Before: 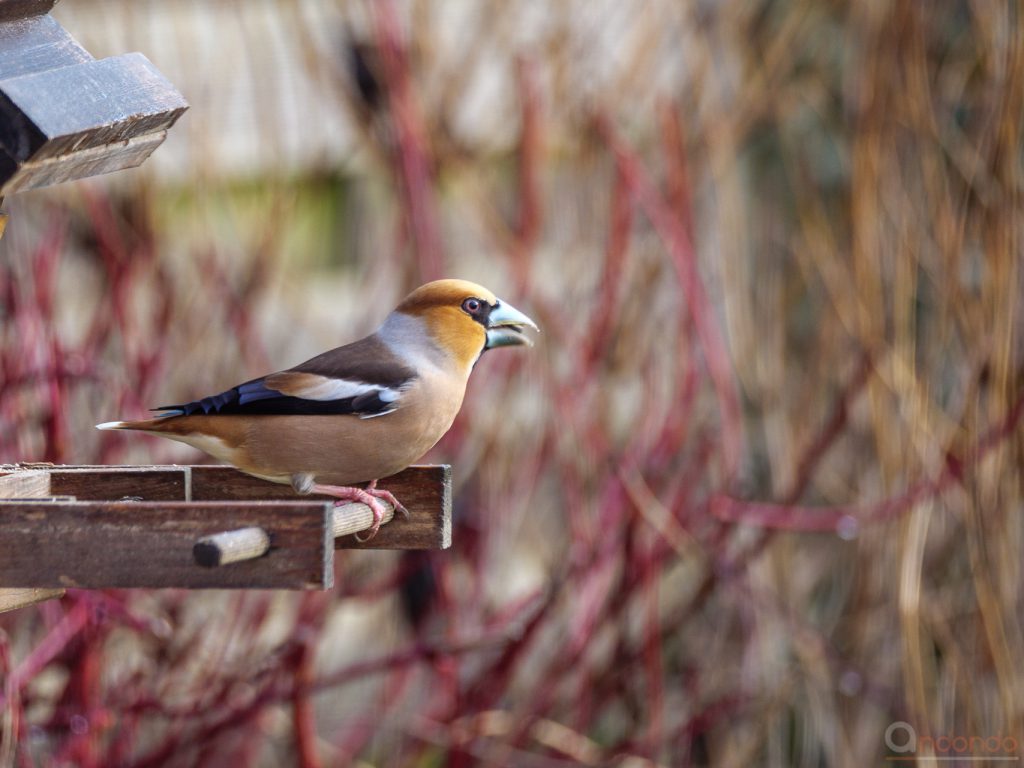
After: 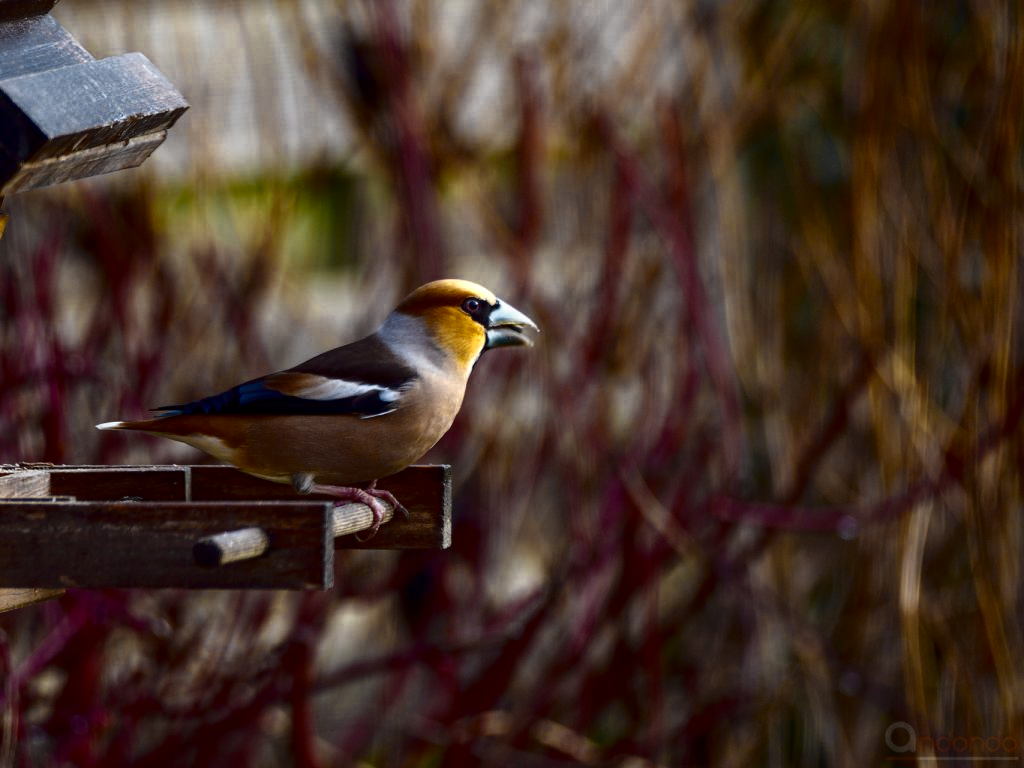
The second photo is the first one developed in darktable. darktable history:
color zones: curves: ch0 [(0.004, 0.306) (0.107, 0.448) (0.252, 0.656) (0.41, 0.398) (0.595, 0.515) (0.768, 0.628)]; ch1 [(0.07, 0.323) (0.151, 0.452) (0.252, 0.608) (0.346, 0.221) (0.463, 0.189) (0.61, 0.368) (0.735, 0.395) (0.921, 0.412)]; ch2 [(0, 0.476) (0.132, 0.512) (0.243, 0.512) (0.397, 0.48) (0.522, 0.376) (0.634, 0.536) (0.761, 0.46)]
contrast brightness saturation: contrast 0.09, brightness -0.59, saturation 0.17
